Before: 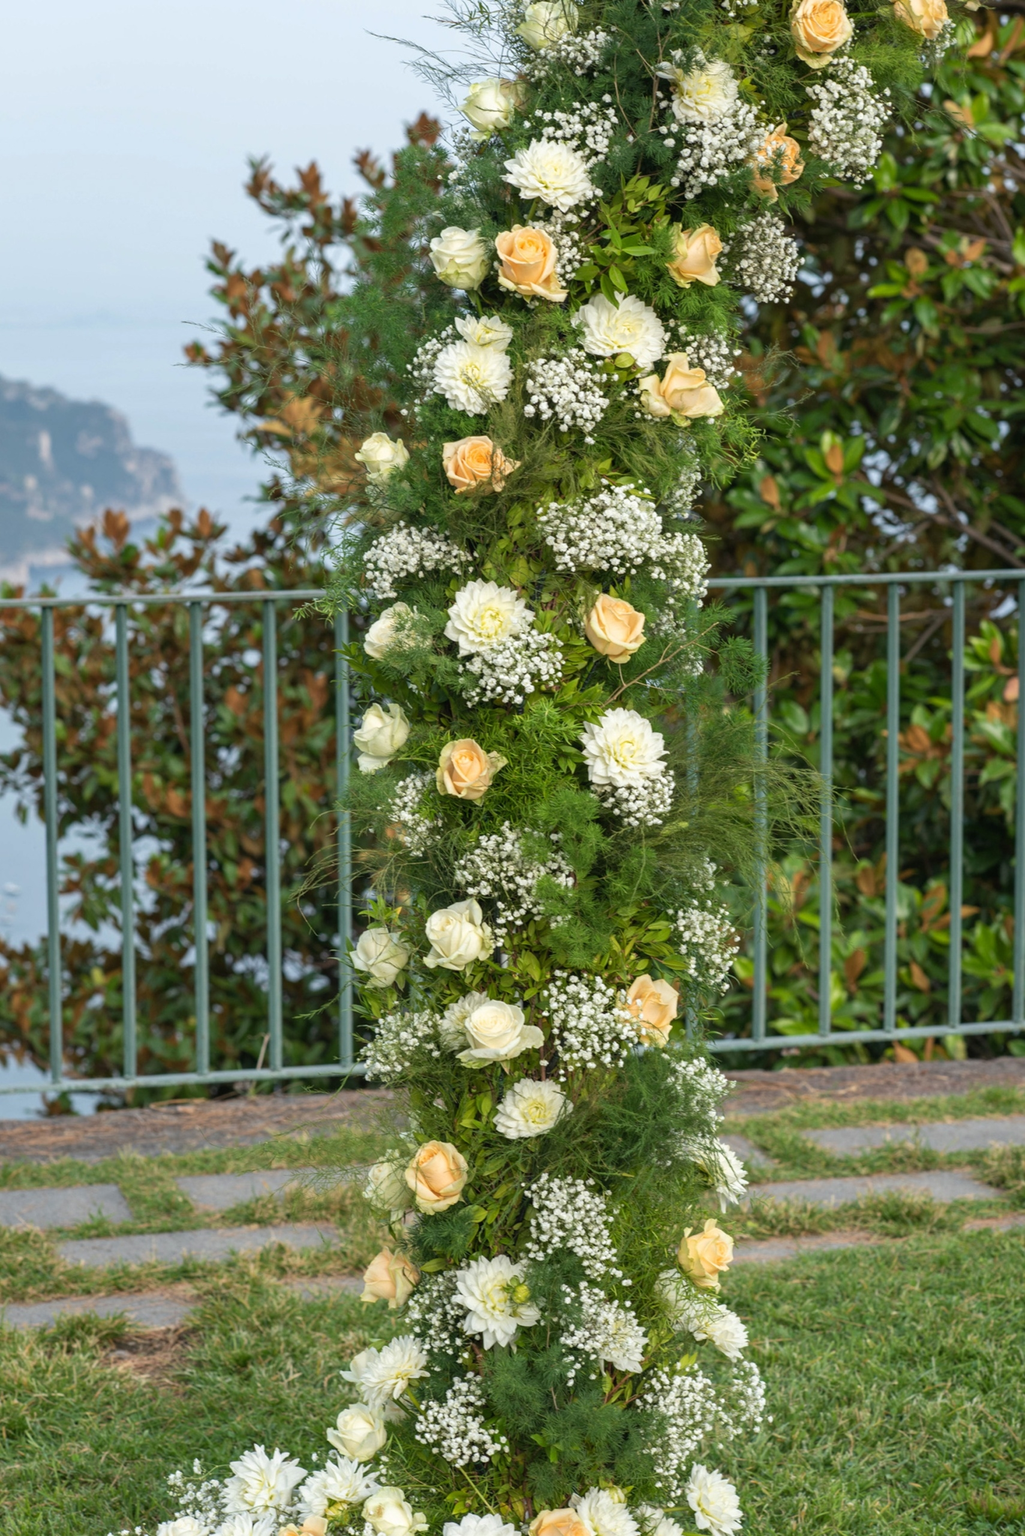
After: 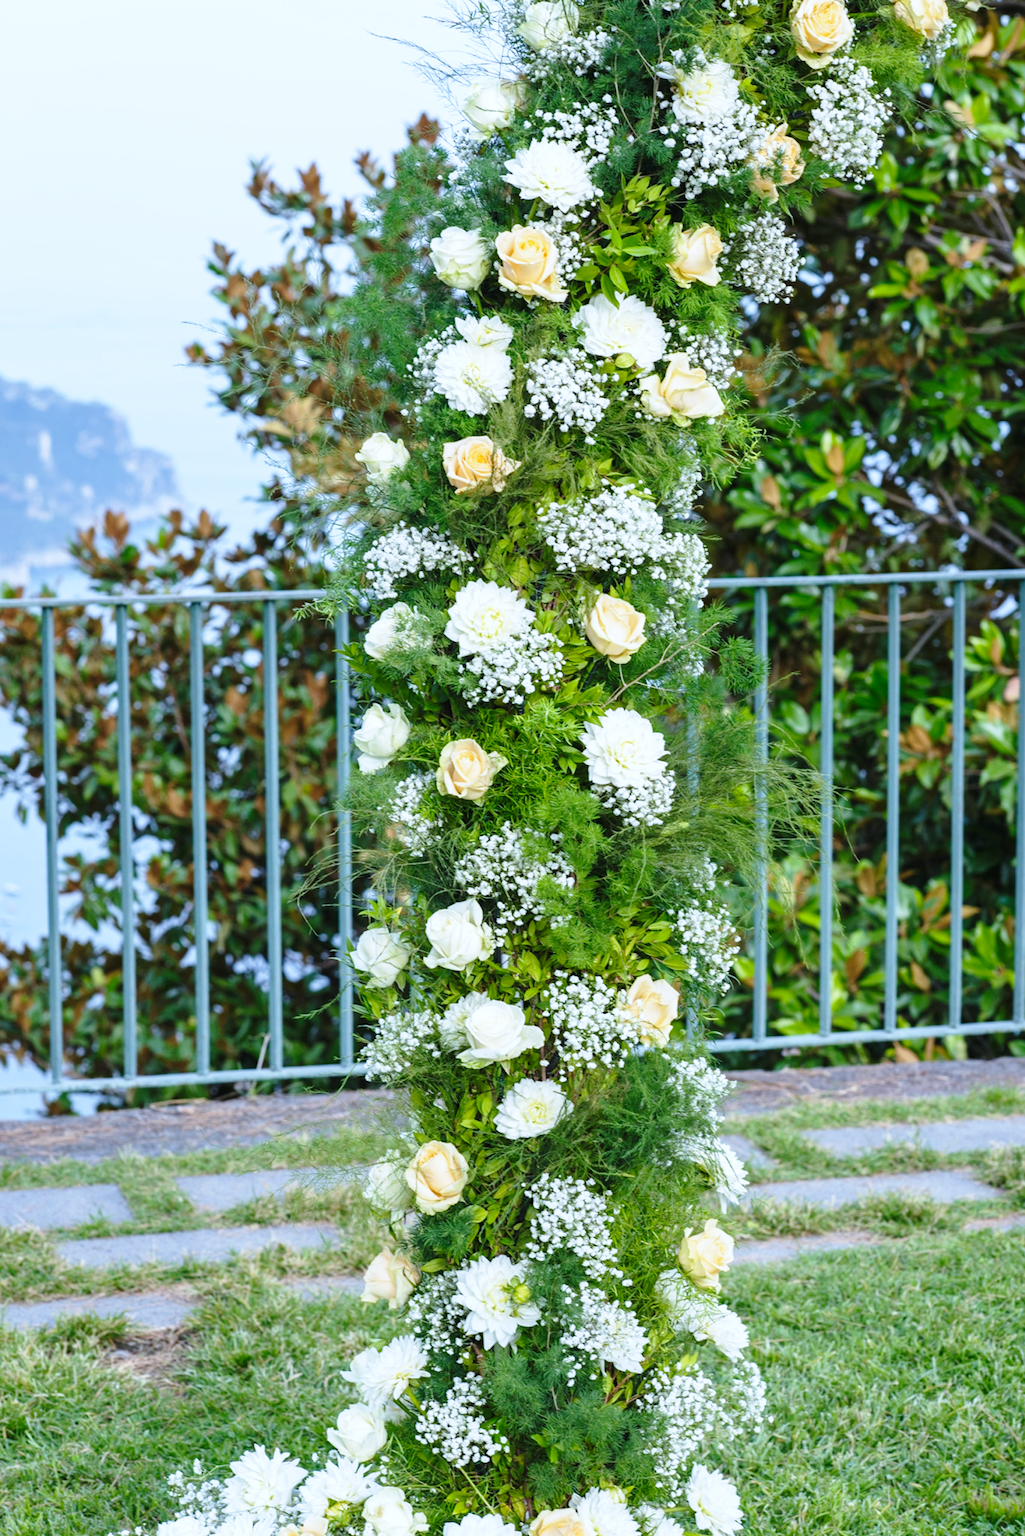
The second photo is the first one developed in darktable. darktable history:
white balance: red 0.871, blue 1.249
base curve: curves: ch0 [(0, 0) (0.028, 0.03) (0.121, 0.232) (0.46, 0.748) (0.859, 0.968) (1, 1)], preserve colors none
